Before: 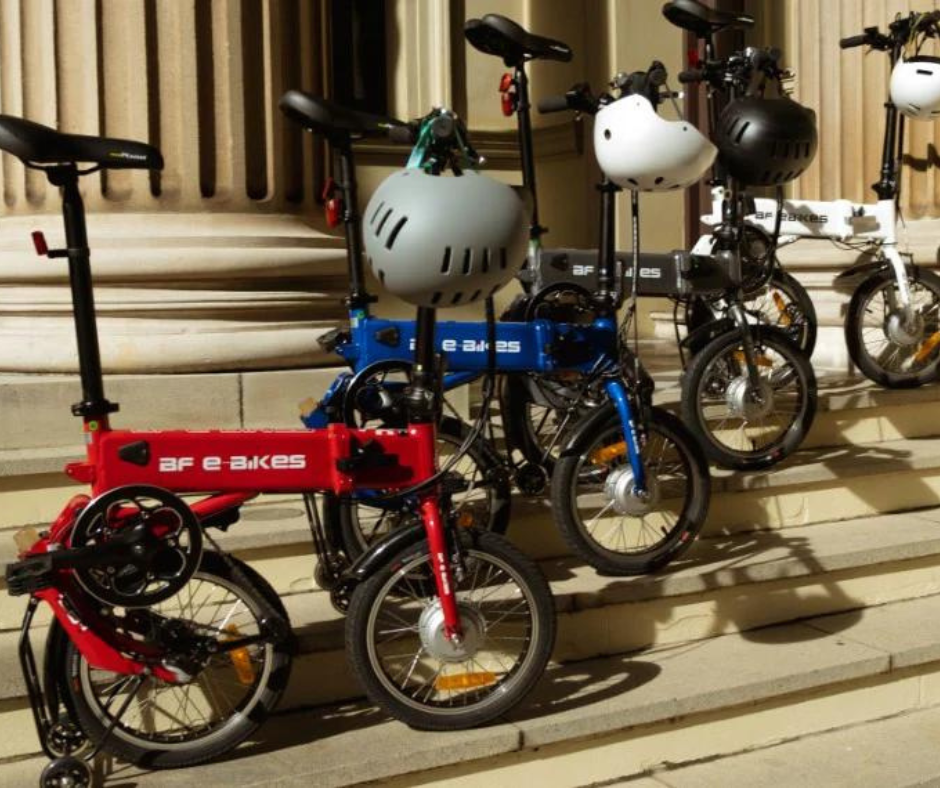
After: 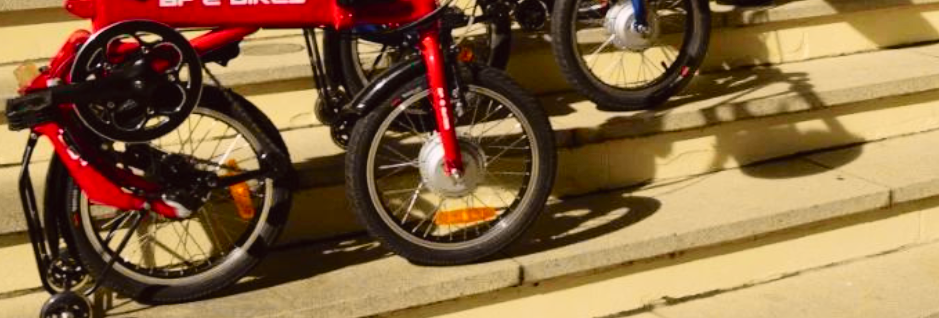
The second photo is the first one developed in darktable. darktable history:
tone curve: curves: ch0 [(0, 0.012) (0.144, 0.137) (0.326, 0.386) (0.489, 0.573) (0.656, 0.763) (0.849, 0.902) (1, 0.974)]; ch1 [(0, 0) (0.366, 0.367) (0.475, 0.453) (0.487, 0.501) (0.519, 0.527) (0.544, 0.579) (0.562, 0.619) (0.622, 0.694) (1, 1)]; ch2 [(0, 0) (0.333, 0.346) (0.375, 0.375) (0.424, 0.43) (0.476, 0.492) (0.502, 0.503) (0.533, 0.541) (0.572, 0.615) (0.605, 0.656) (0.641, 0.709) (1, 1)], color space Lab, independent channels, preserve colors none
crop and rotate: top 59.082%, bottom 0.489%
shadows and highlights: shadows 37.81, highlights -27.13, soften with gaussian
